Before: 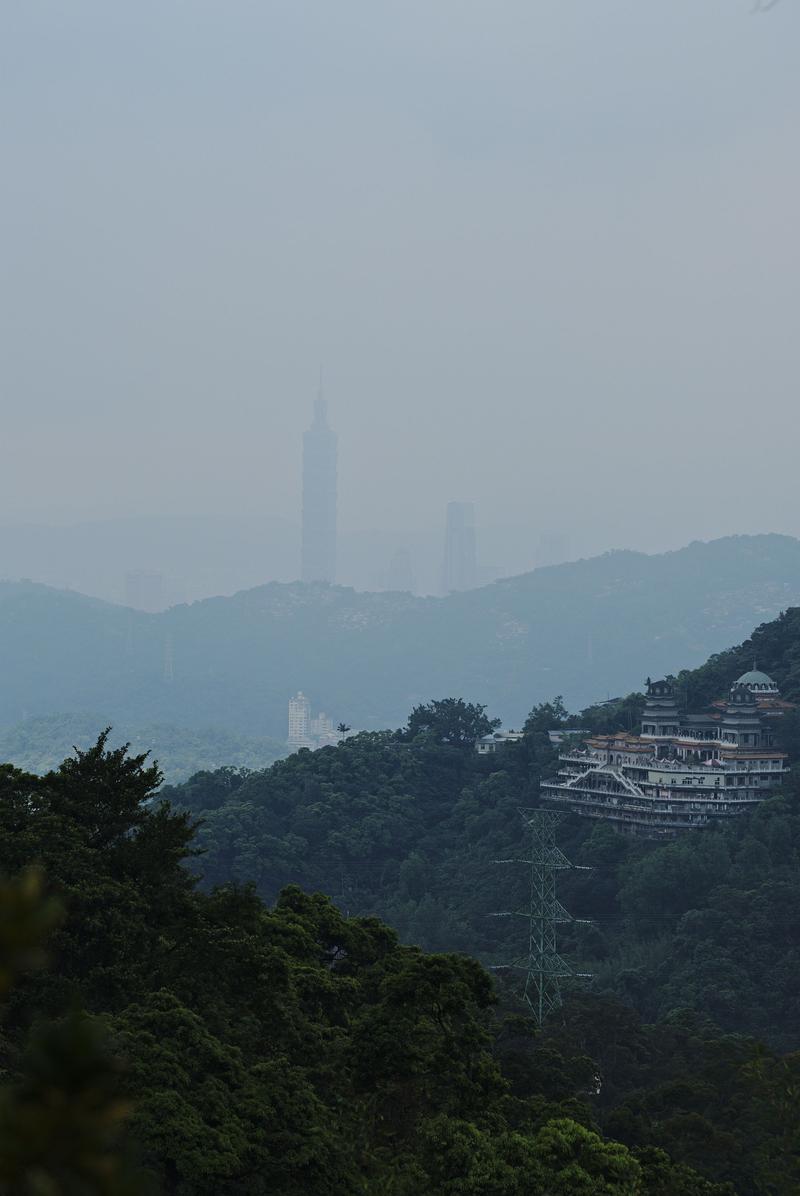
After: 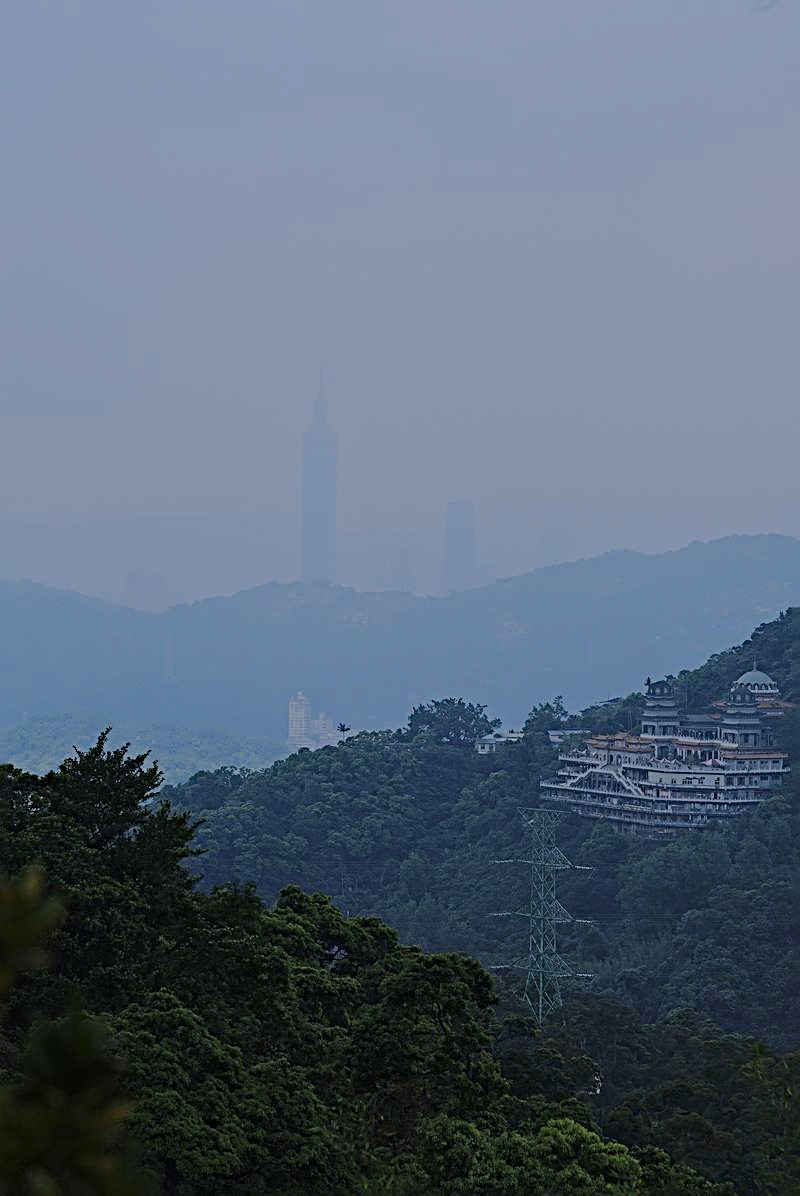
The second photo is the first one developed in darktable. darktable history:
haze removal: compatibility mode true, adaptive false
filmic rgb: black relative exposure -7.65 EV, white relative exposure 4.56 EV, hardness 3.61, contrast 1.05
white balance: red 0.967, blue 1.119, emerald 0.756
color balance rgb: contrast -30%
sharpen: radius 2.817, amount 0.715
